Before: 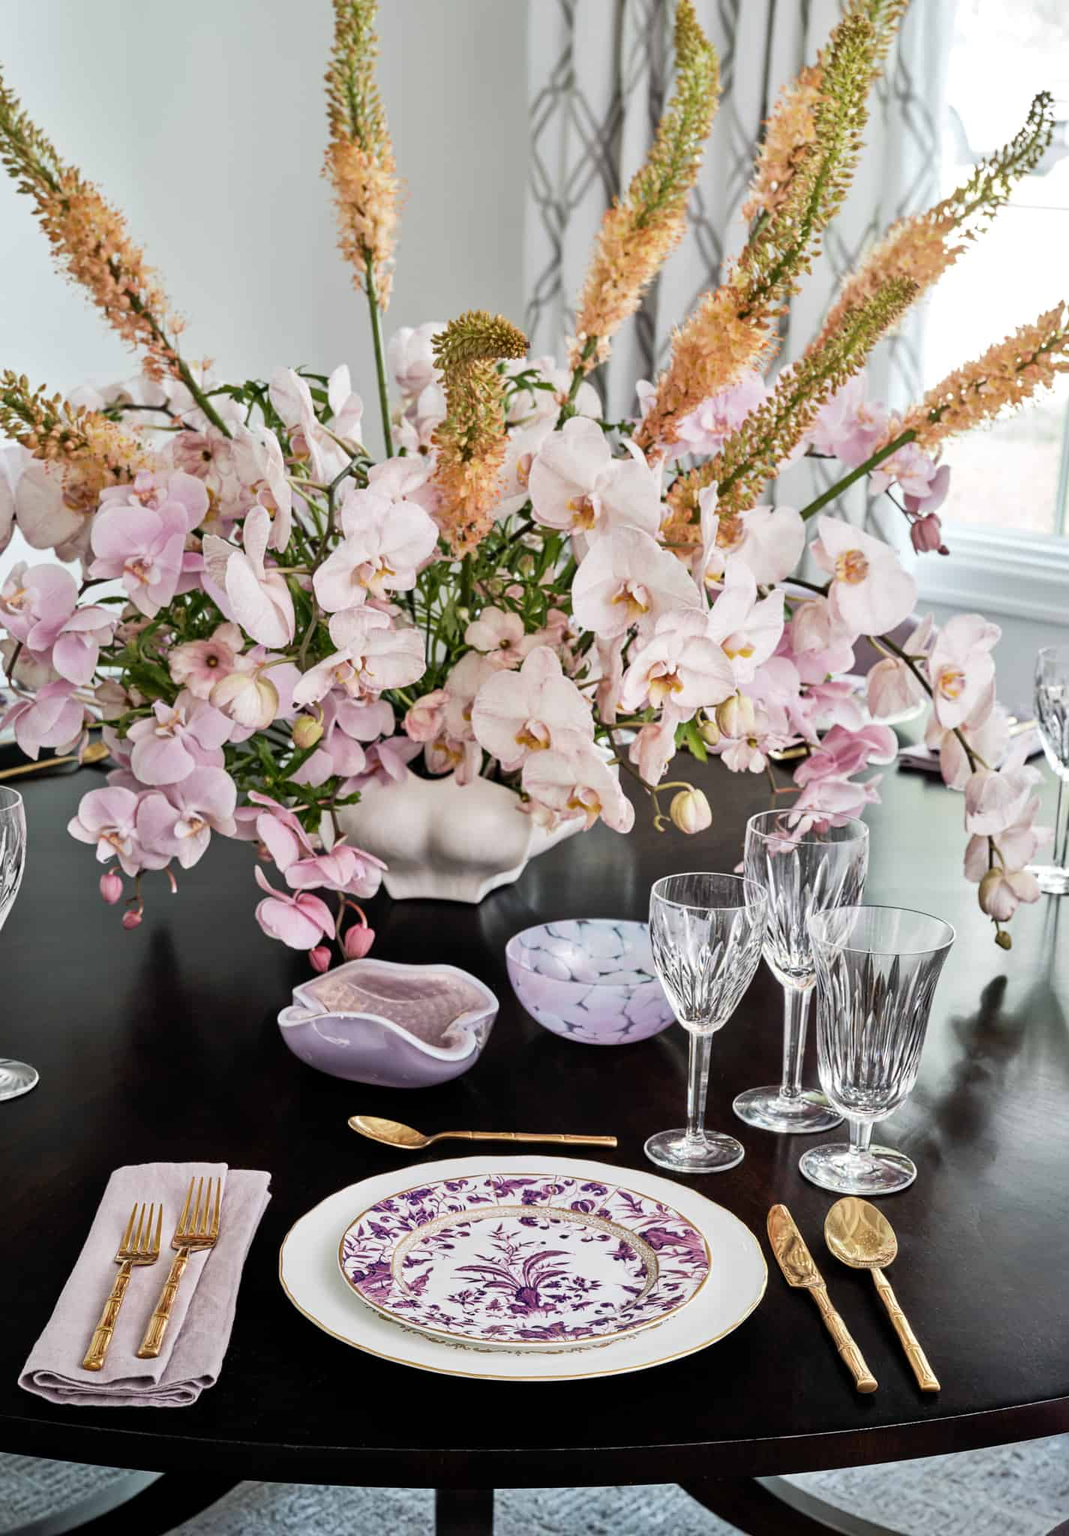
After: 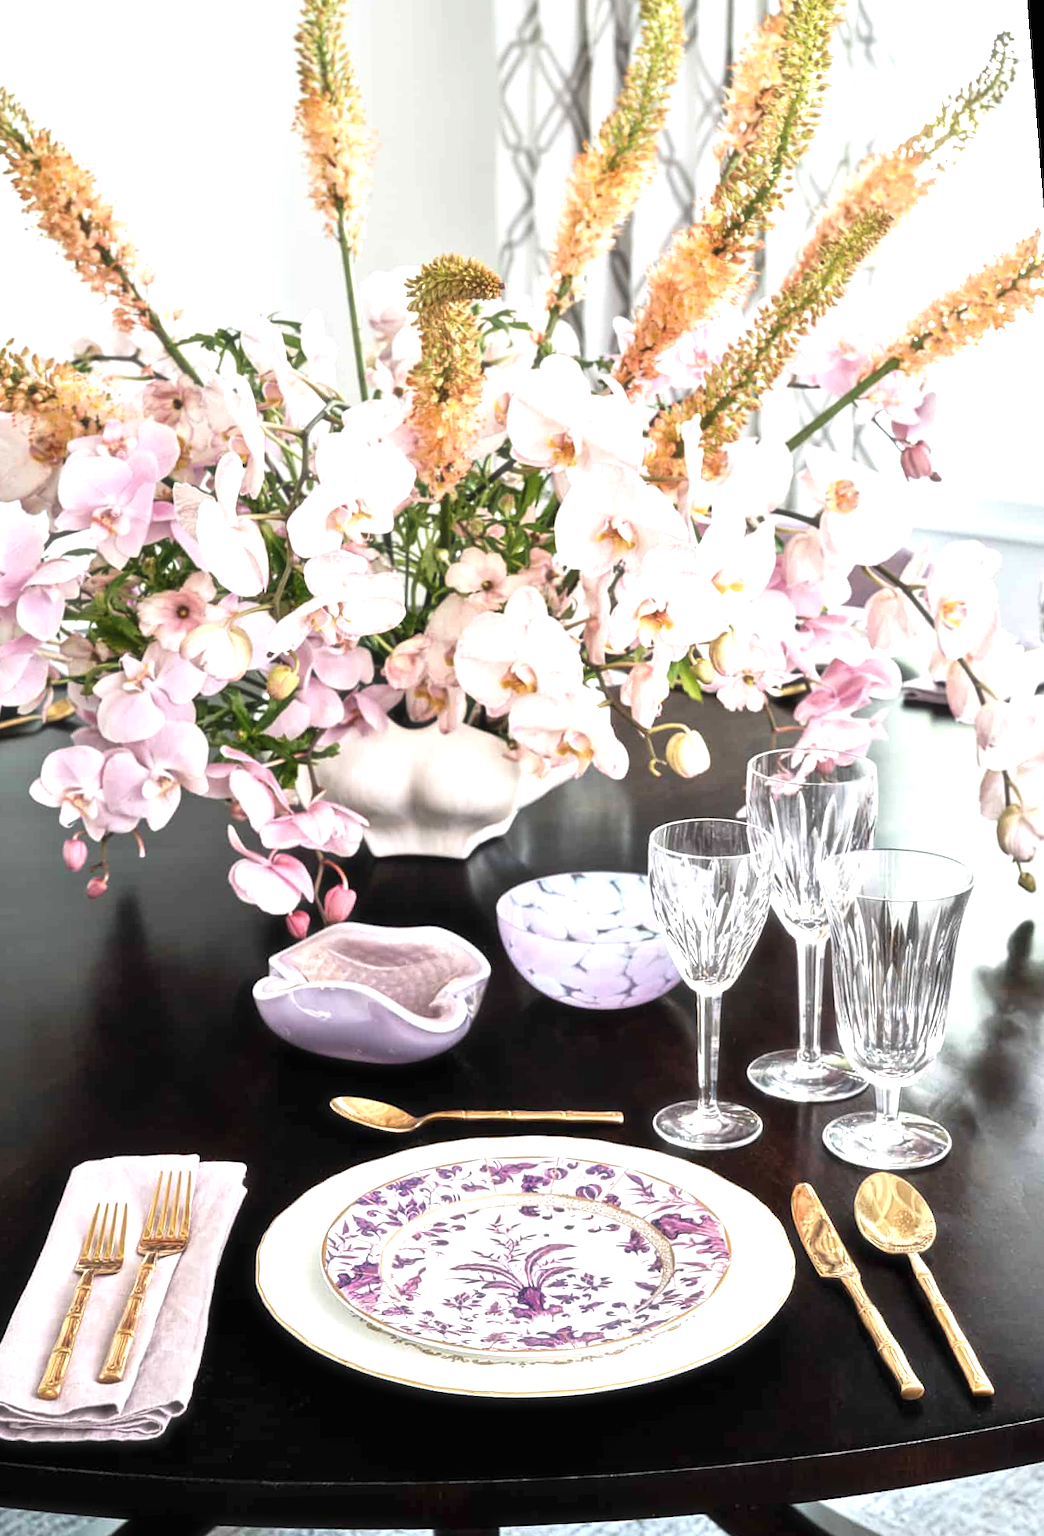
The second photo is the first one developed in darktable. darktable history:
rotate and perspective: rotation -1.68°, lens shift (vertical) -0.146, crop left 0.049, crop right 0.912, crop top 0.032, crop bottom 0.96
exposure: black level correction 0, exposure 0.9 EV, compensate highlight preservation false
haze removal: strength -0.1, adaptive false
